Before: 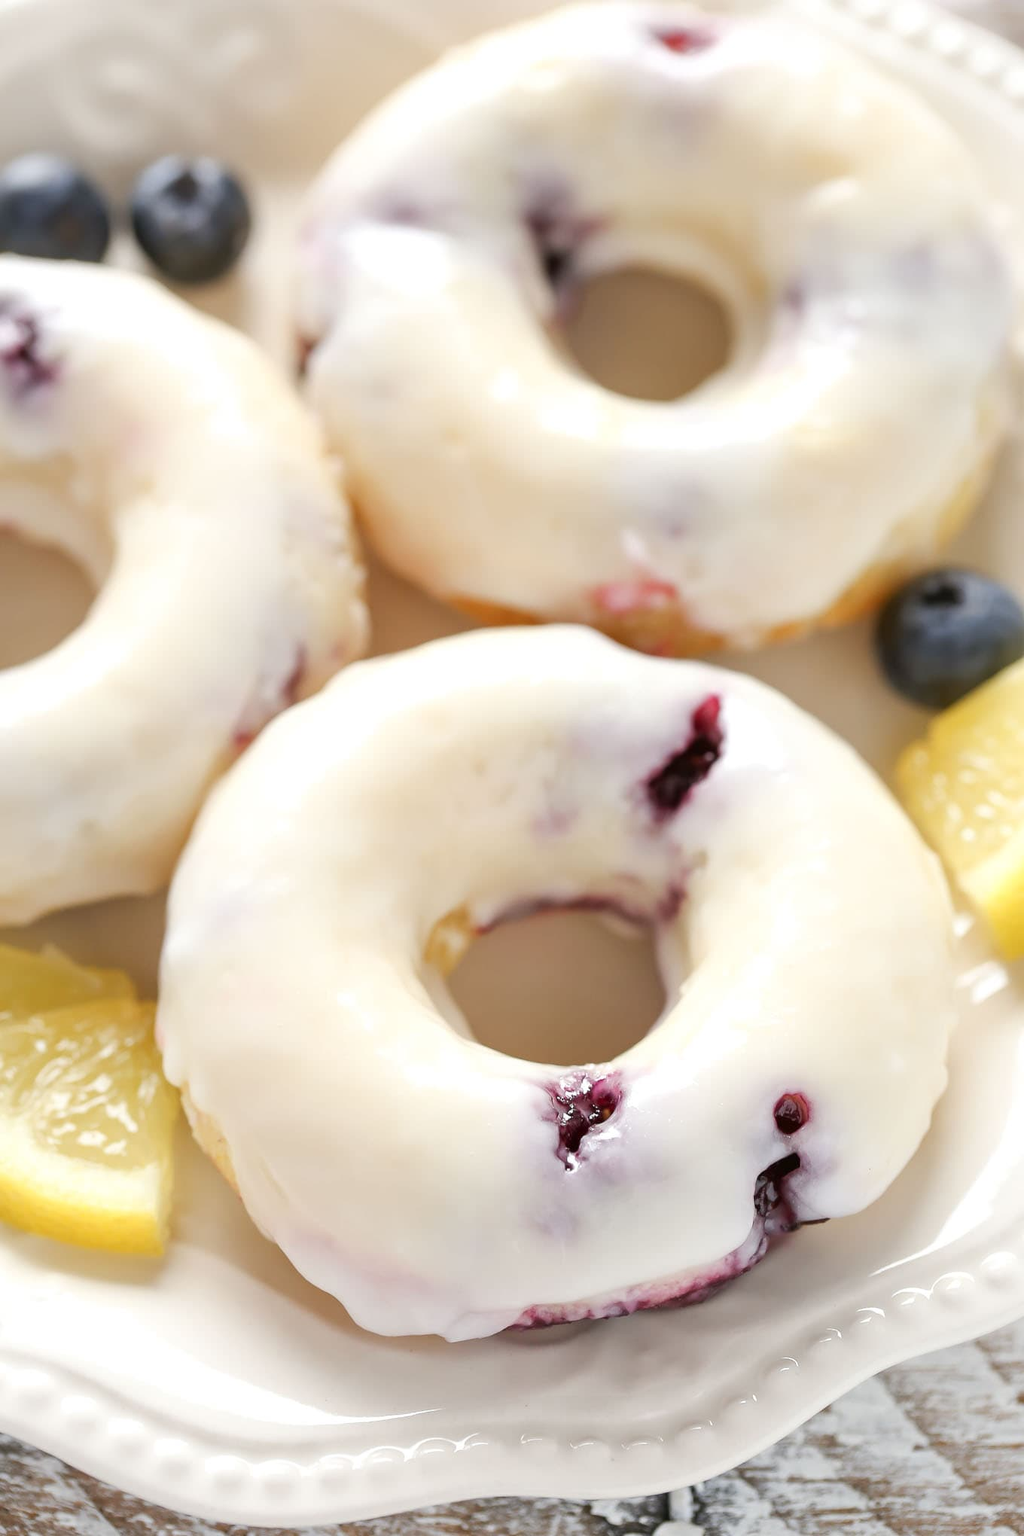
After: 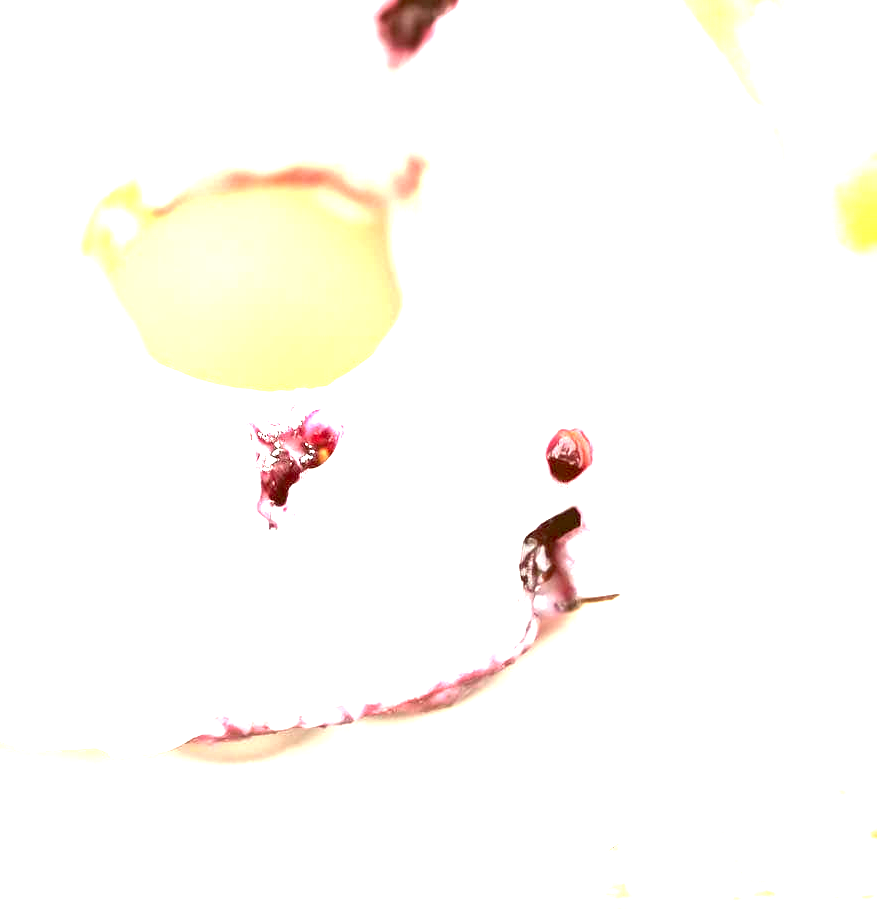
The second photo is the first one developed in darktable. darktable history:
crop and rotate: left 35.509%, top 50.238%, bottom 4.934%
exposure: exposure 3 EV, compensate highlight preservation false
color balance: lift [1.001, 1.007, 1, 0.993], gamma [1.023, 1.026, 1.01, 0.974], gain [0.964, 1.059, 1.073, 0.927]
